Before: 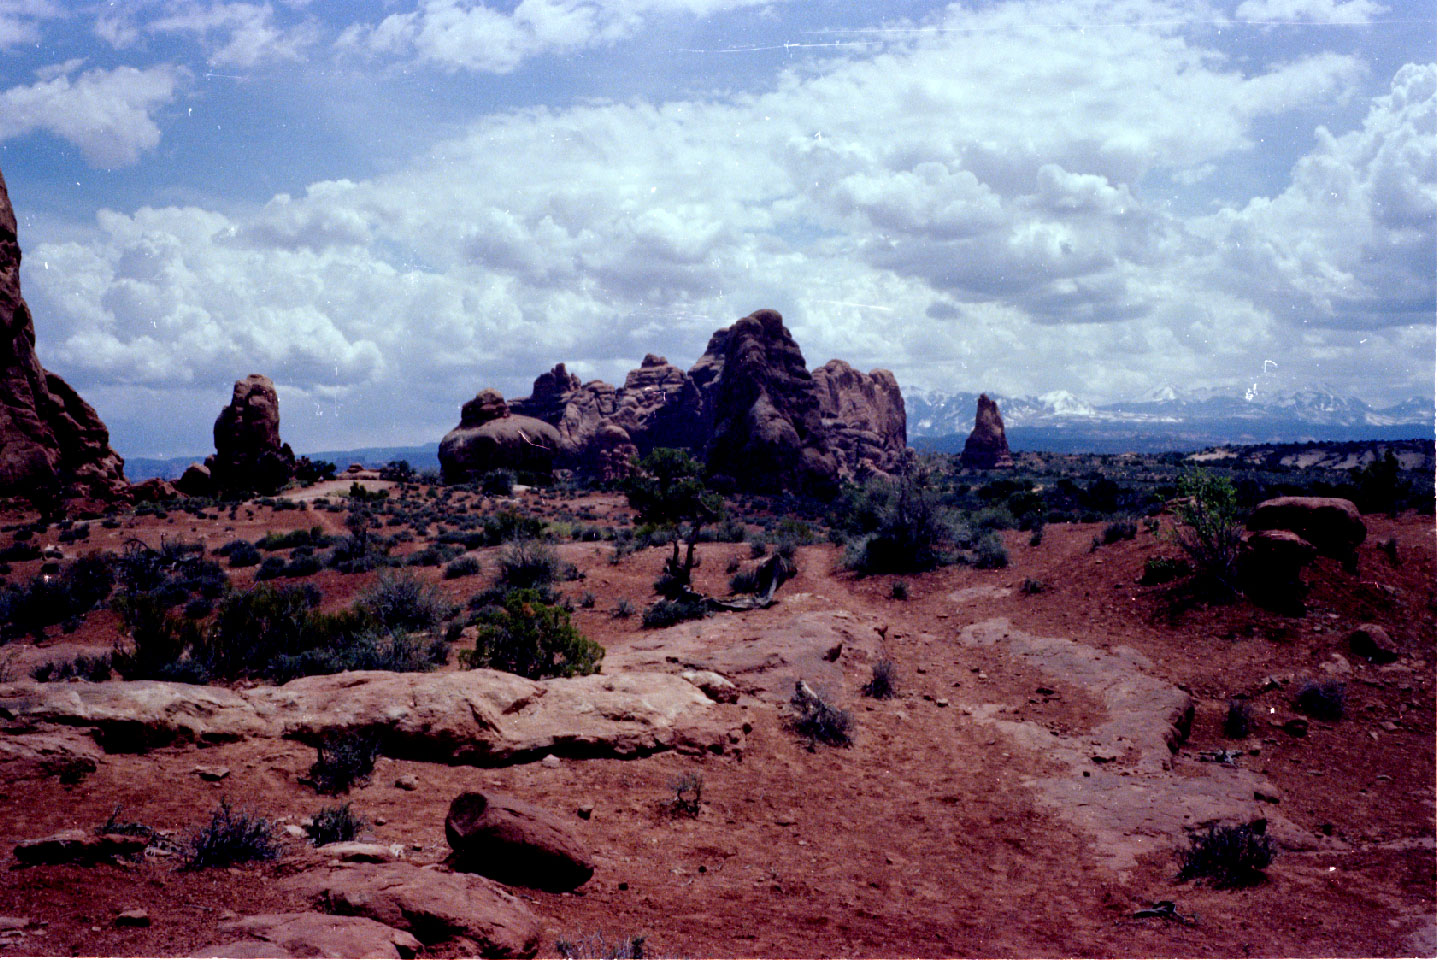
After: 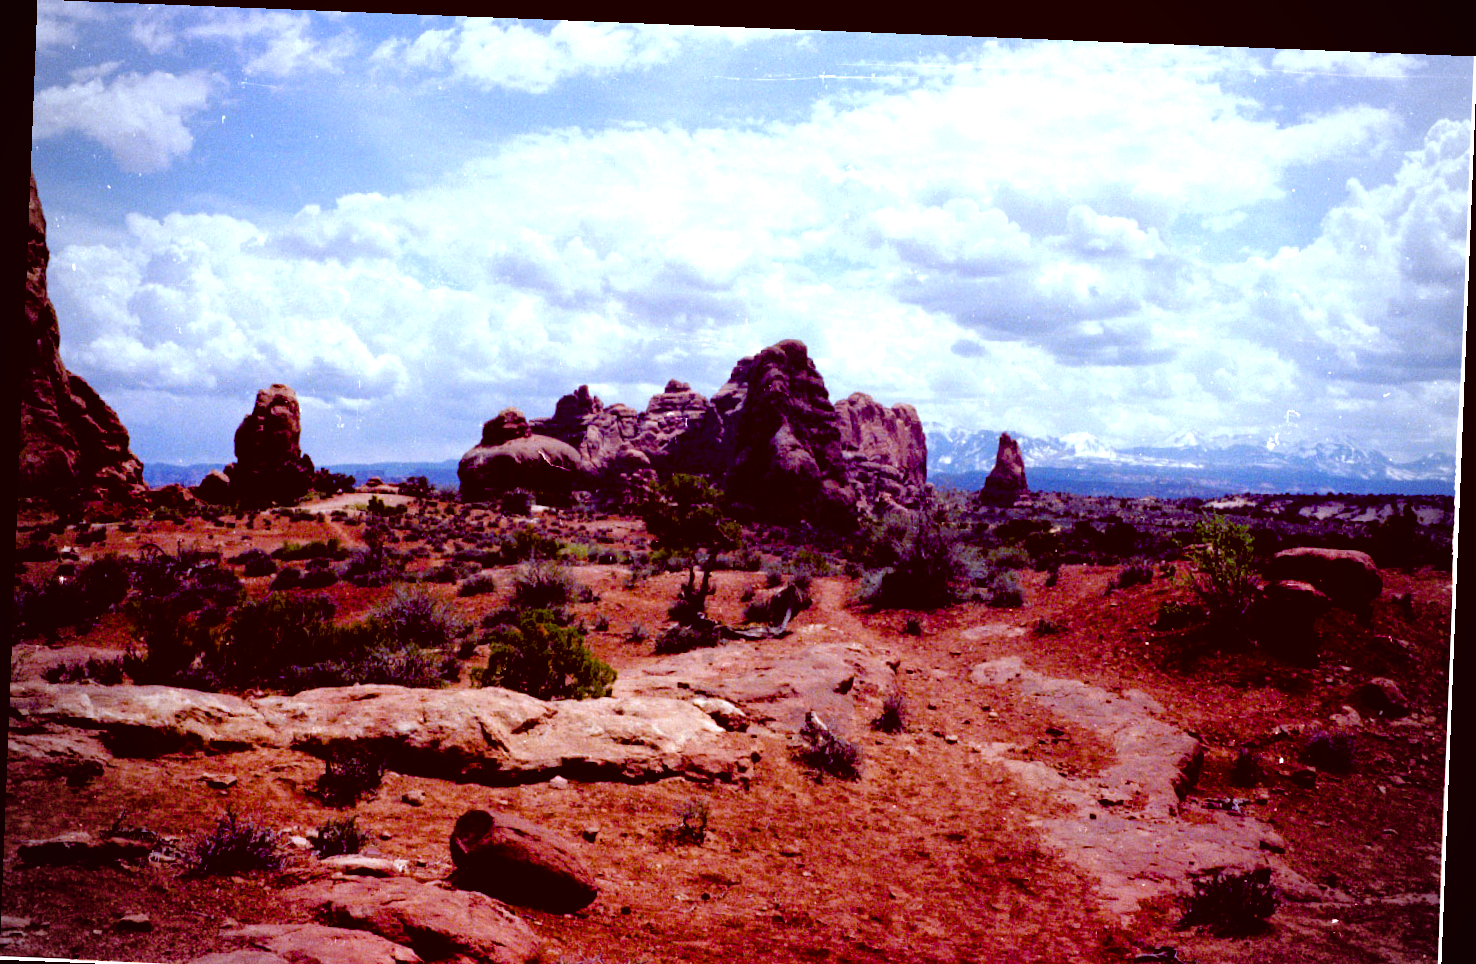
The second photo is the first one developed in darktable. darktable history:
vignetting: on, module defaults
crop and rotate: top 0%, bottom 5.097%
color balance: lift [1, 1.011, 0.999, 0.989], gamma [1.109, 1.045, 1.039, 0.955], gain [0.917, 0.936, 0.952, 1.064], contrast 2.32%, contrast fulcrum 19%, output saturation 101%
rotate and perspective: rotation 2.27°, automatic cropping off
color balance rgb: linear chroma grading › shadows -2.2%, linear chroma grading › highlights -15%, linear chroma grading › global chroma -10%, linear chroma grading › mid-tones -10%, perceptual saturation grading › global saturation 45%, perceptual saturation grading › highlights -50%, perceptual saturation grading › shadows 30%, perceptual brilliance grading › global brilliance 18%, global vibrance 45%
